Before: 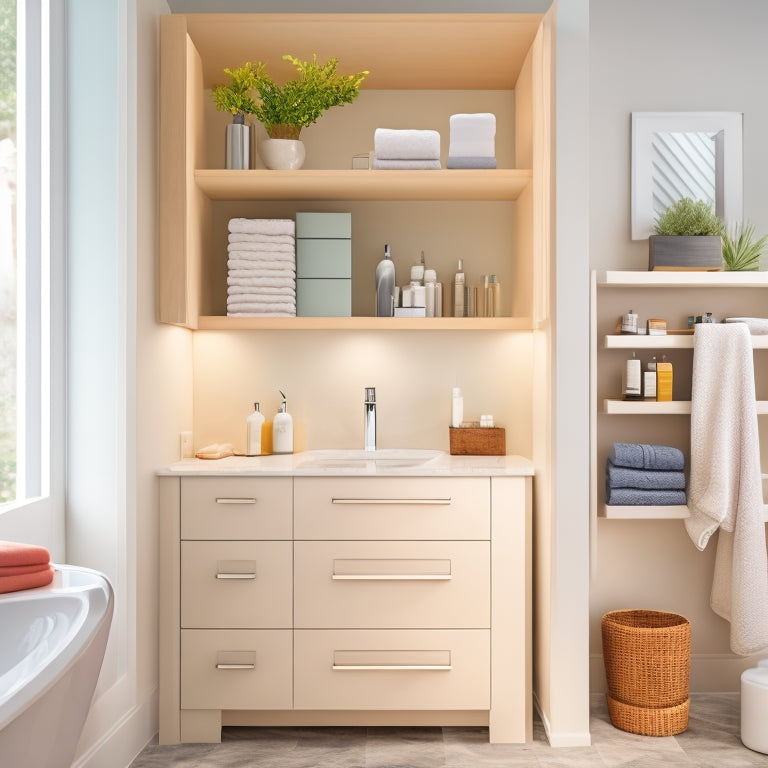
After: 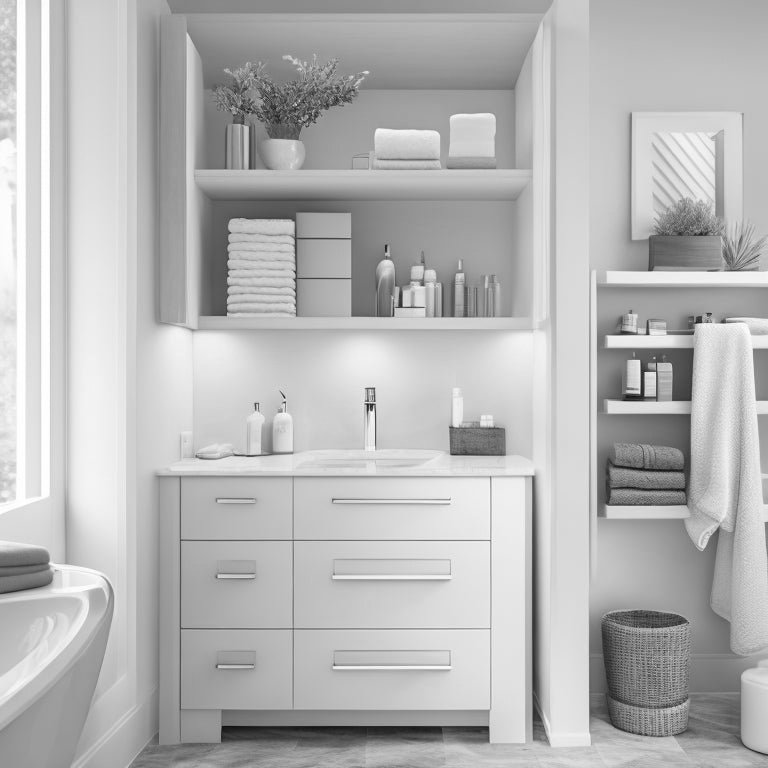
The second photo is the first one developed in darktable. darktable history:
color zones: curves: ch1 [(0, -0.394) (0.143, -0.394) (0.286, -0.394) (0.429, -0.392) (0.571, -0.391) (0.714, -0.391) (0.857, -0.391) (1, -0.394)]
white balance: red 0.954, blue 1.079
